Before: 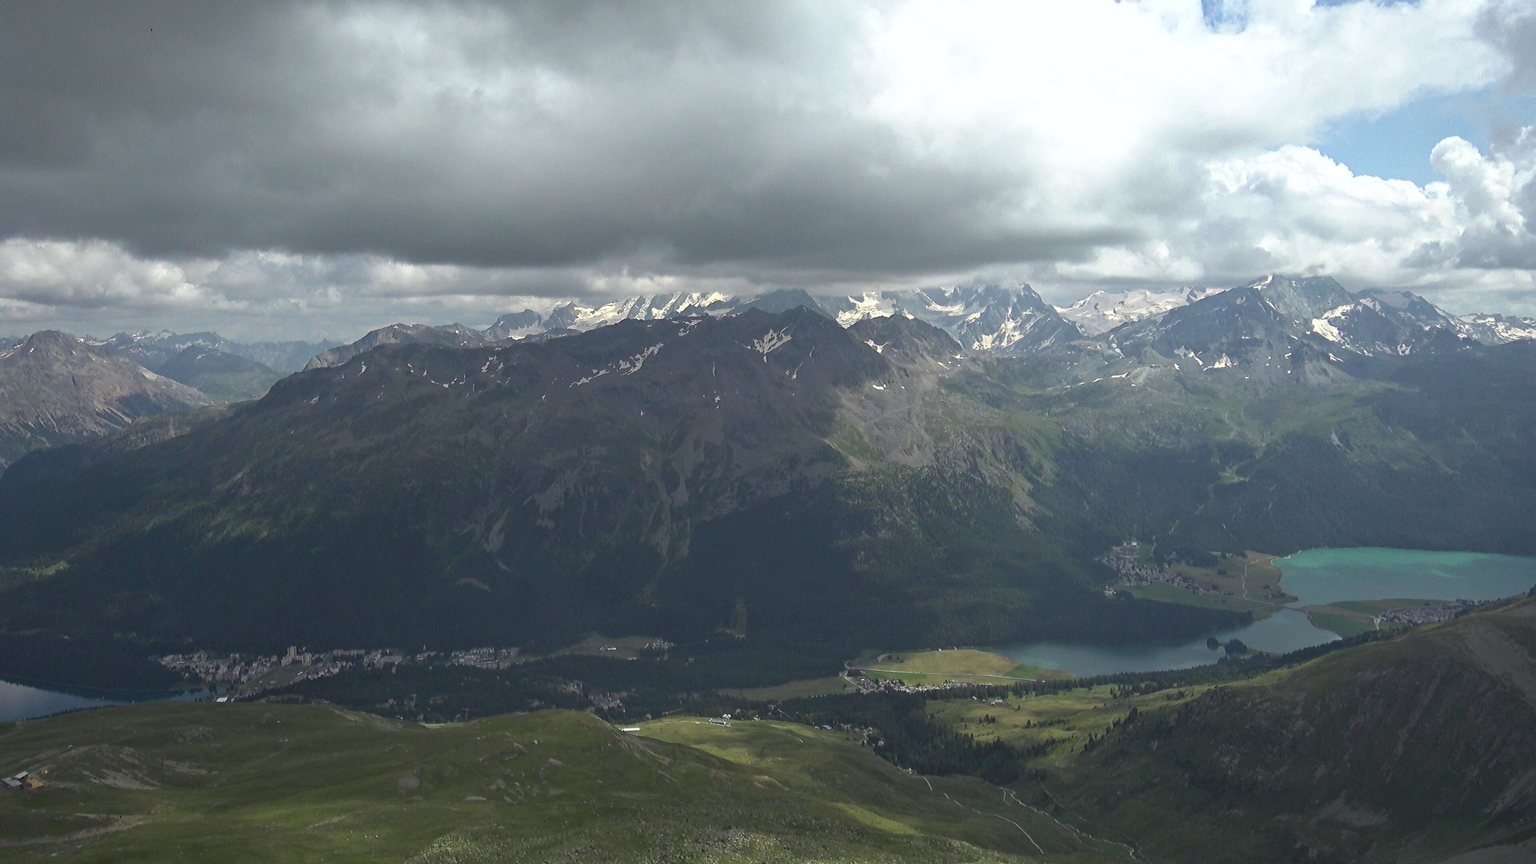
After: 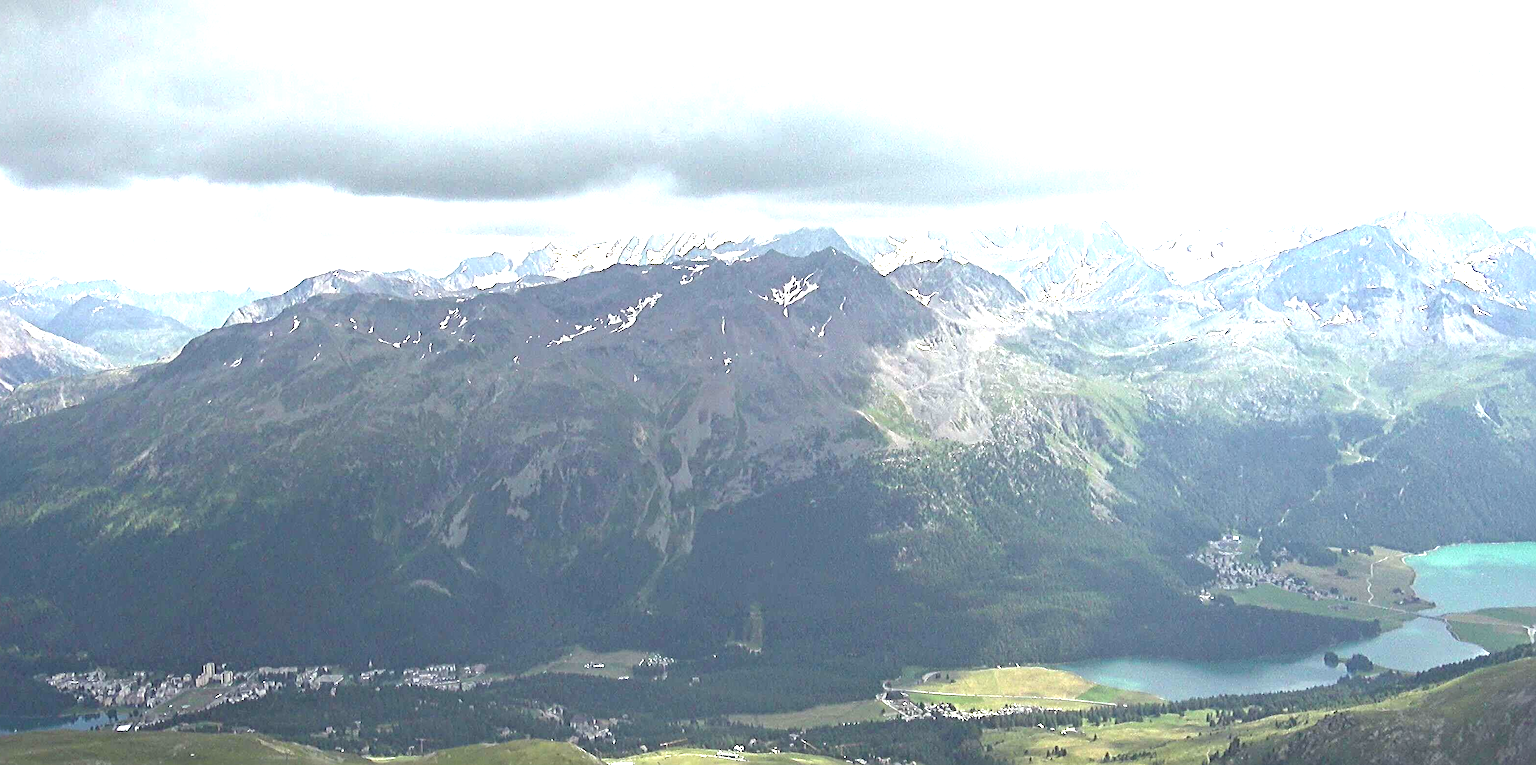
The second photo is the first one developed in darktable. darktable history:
crop: left 7.884%, top 11.926%, right 10.083%, bottom 15.413%
sharpen: radius 3.954
shadows and highlights: shadows 25.95, highlights -24.89
exposure: black level correction 0.001, exposure 1.3 EV, compensate highlight preservation false
tone equalizer: -8 EV -0.739 EV, -7 EV -0.685 EV, -6 EV -0.614 EV, -5 EV -0.369 EV, -3 EV 0.378 EV, -2 EV 0.6 EV, -1 EV 0.679 EV, +0 EV 0.775 EV
